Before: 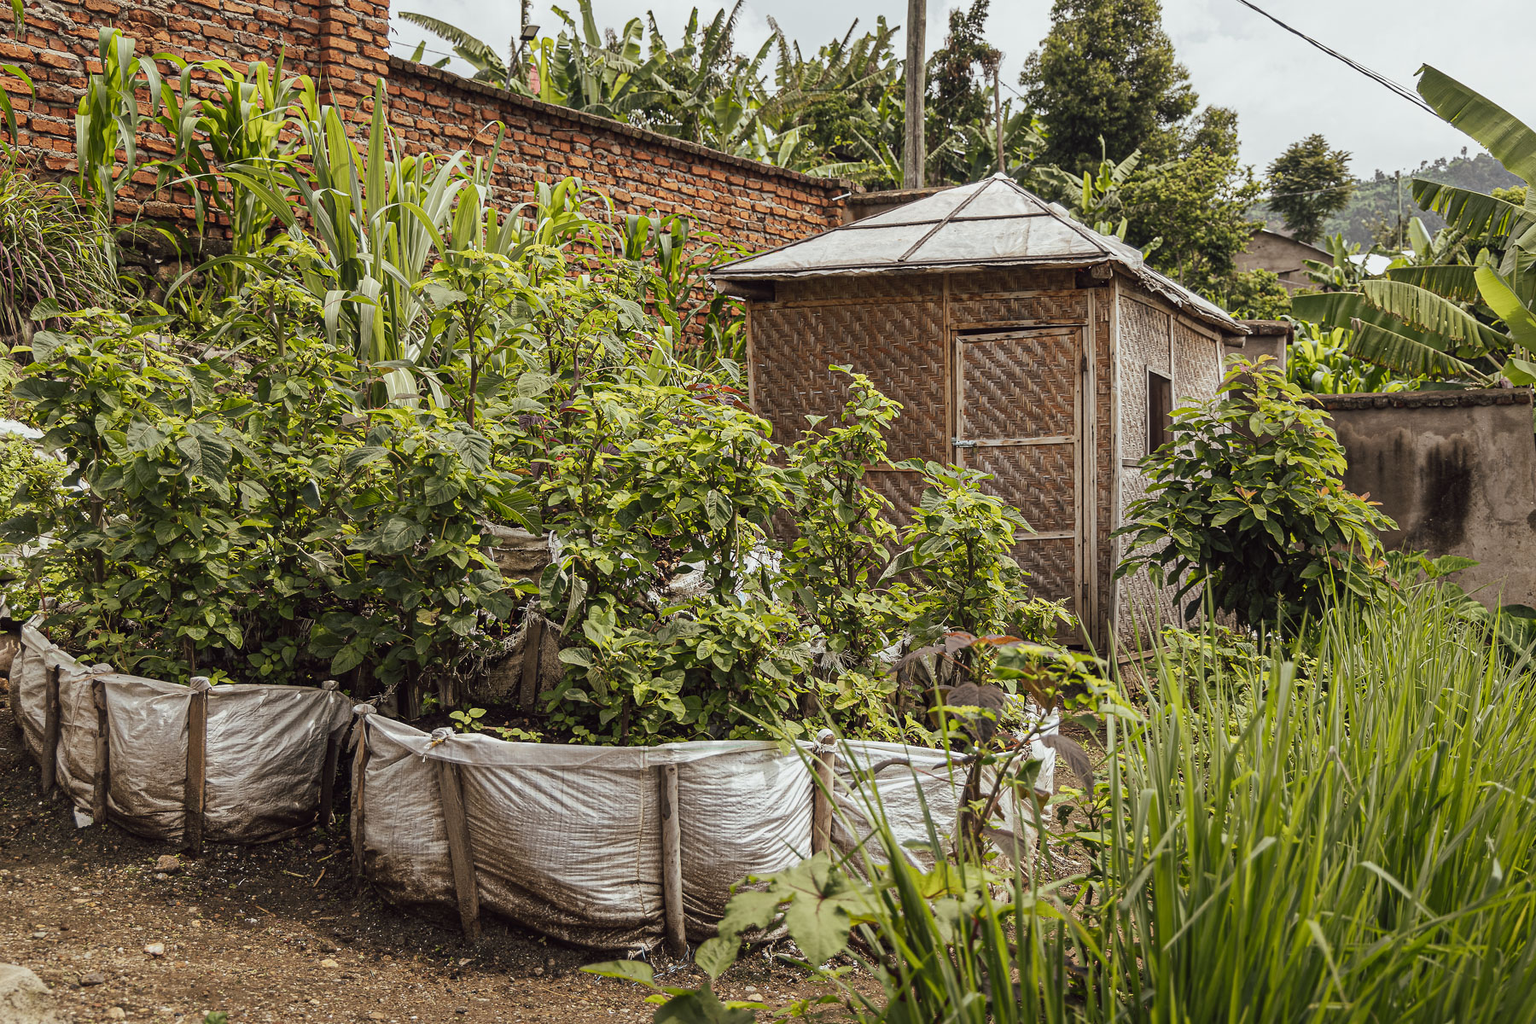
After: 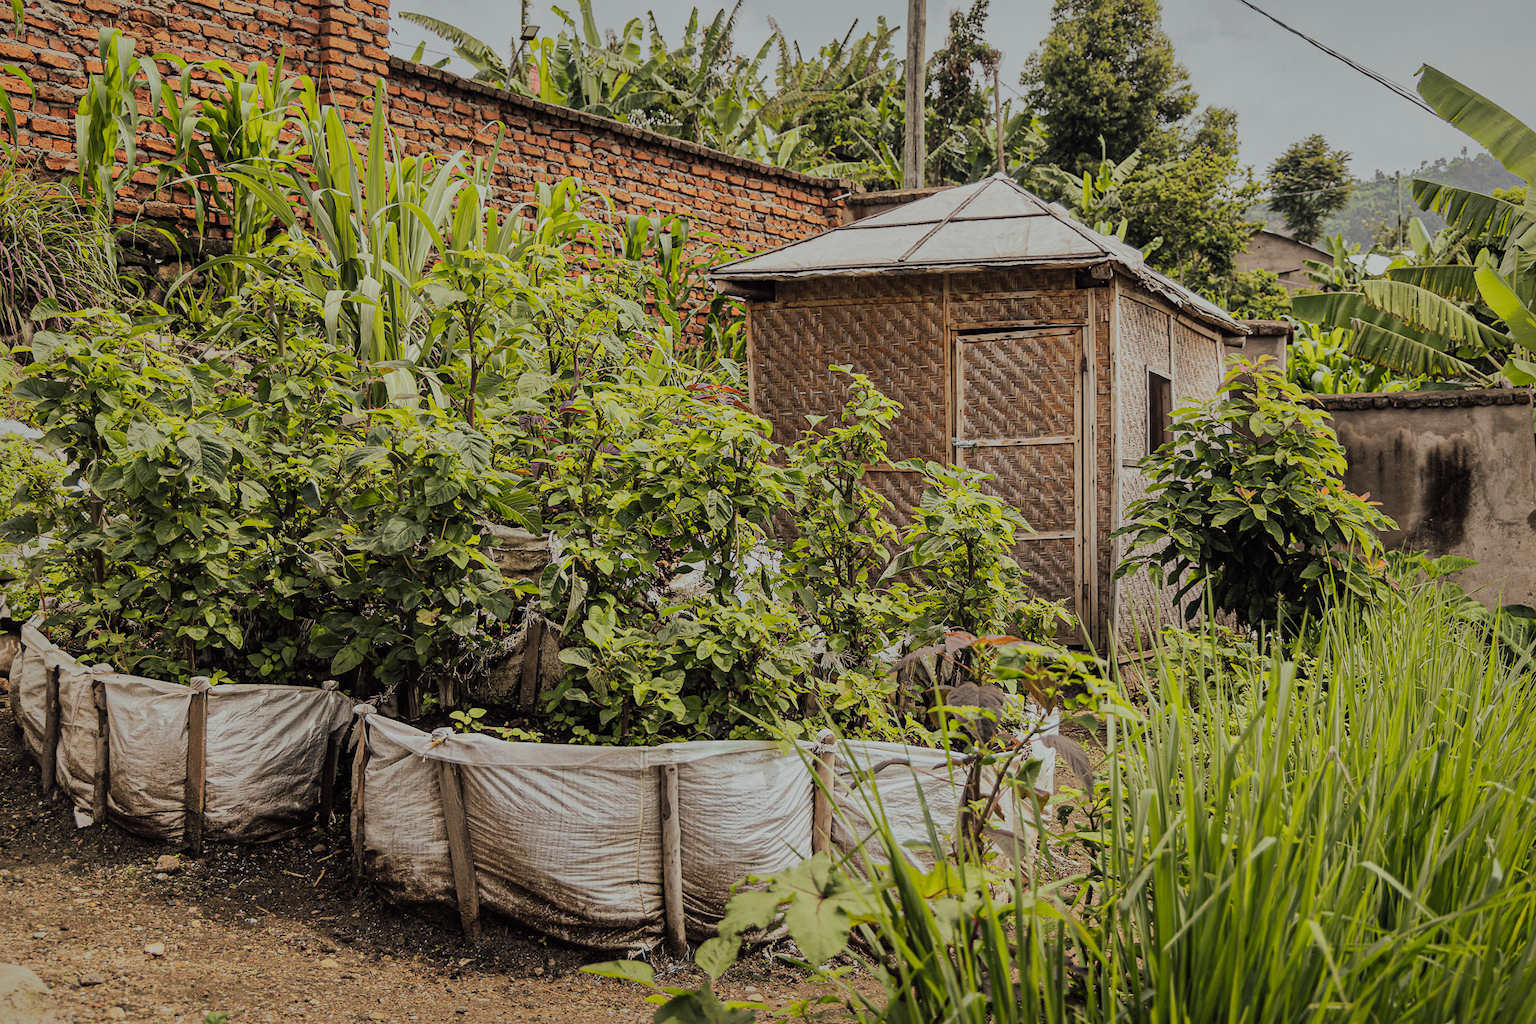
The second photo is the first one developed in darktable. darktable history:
contrast brightness saturation: contrast 0.03, brightness 0.06, saturation 0.13
filmic rgb: hardness 4.17
shadows and highlights: shadows -19.91, highlights -73.15
